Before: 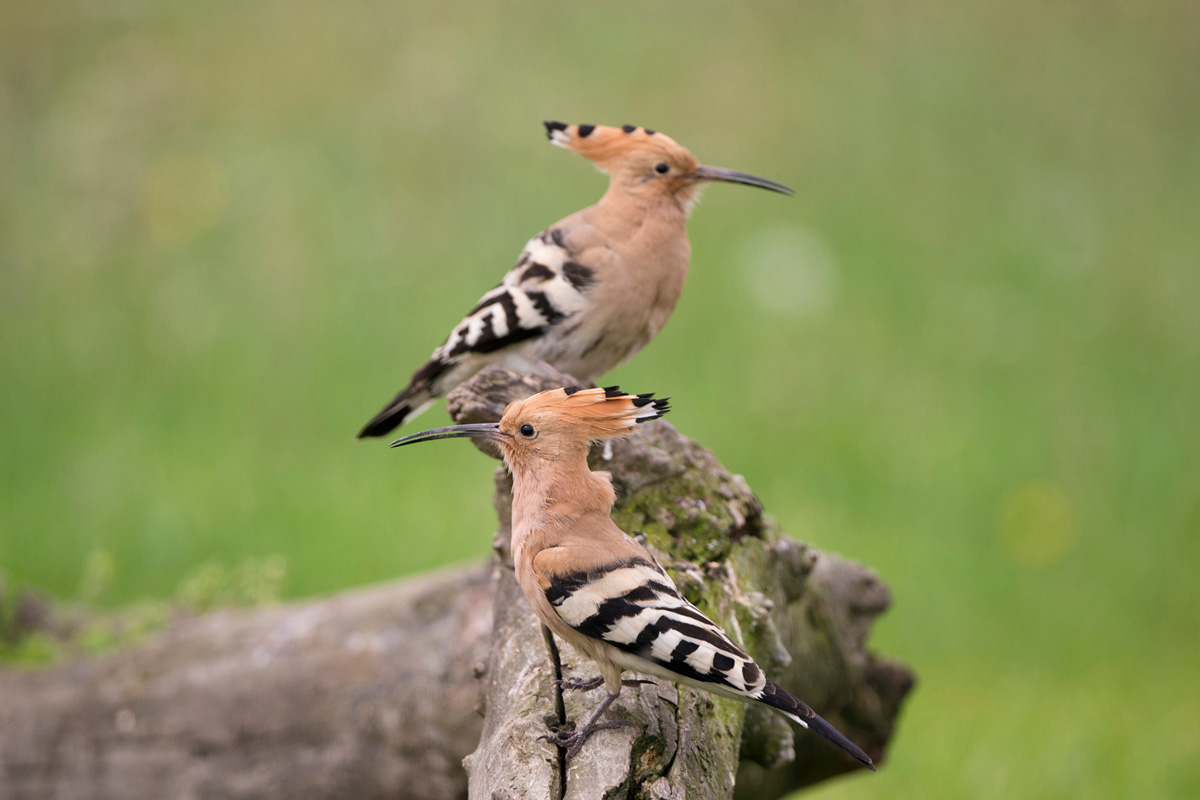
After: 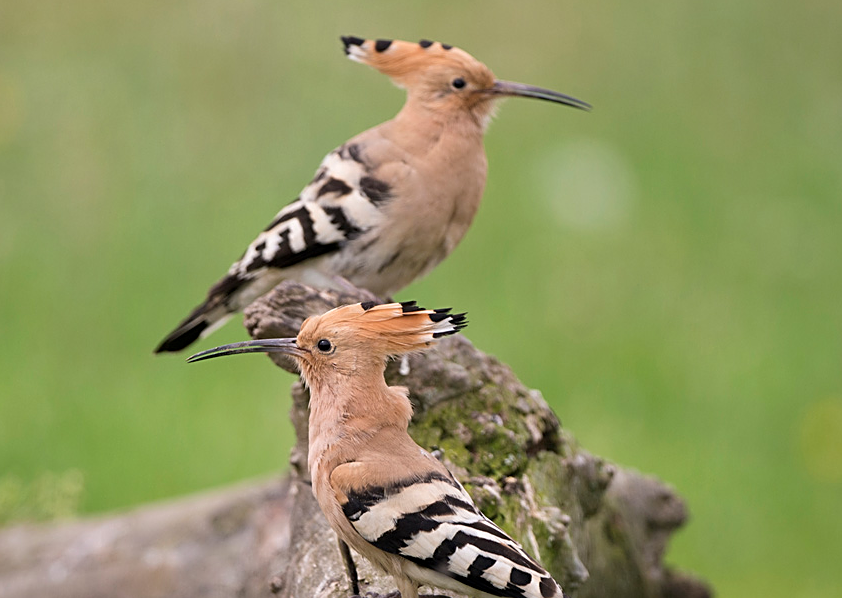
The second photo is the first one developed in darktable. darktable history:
sharpen: on, module defaults
crop and rotate: left 16.949%, top 10.819%, right 12.841%, bottom 14.372%
